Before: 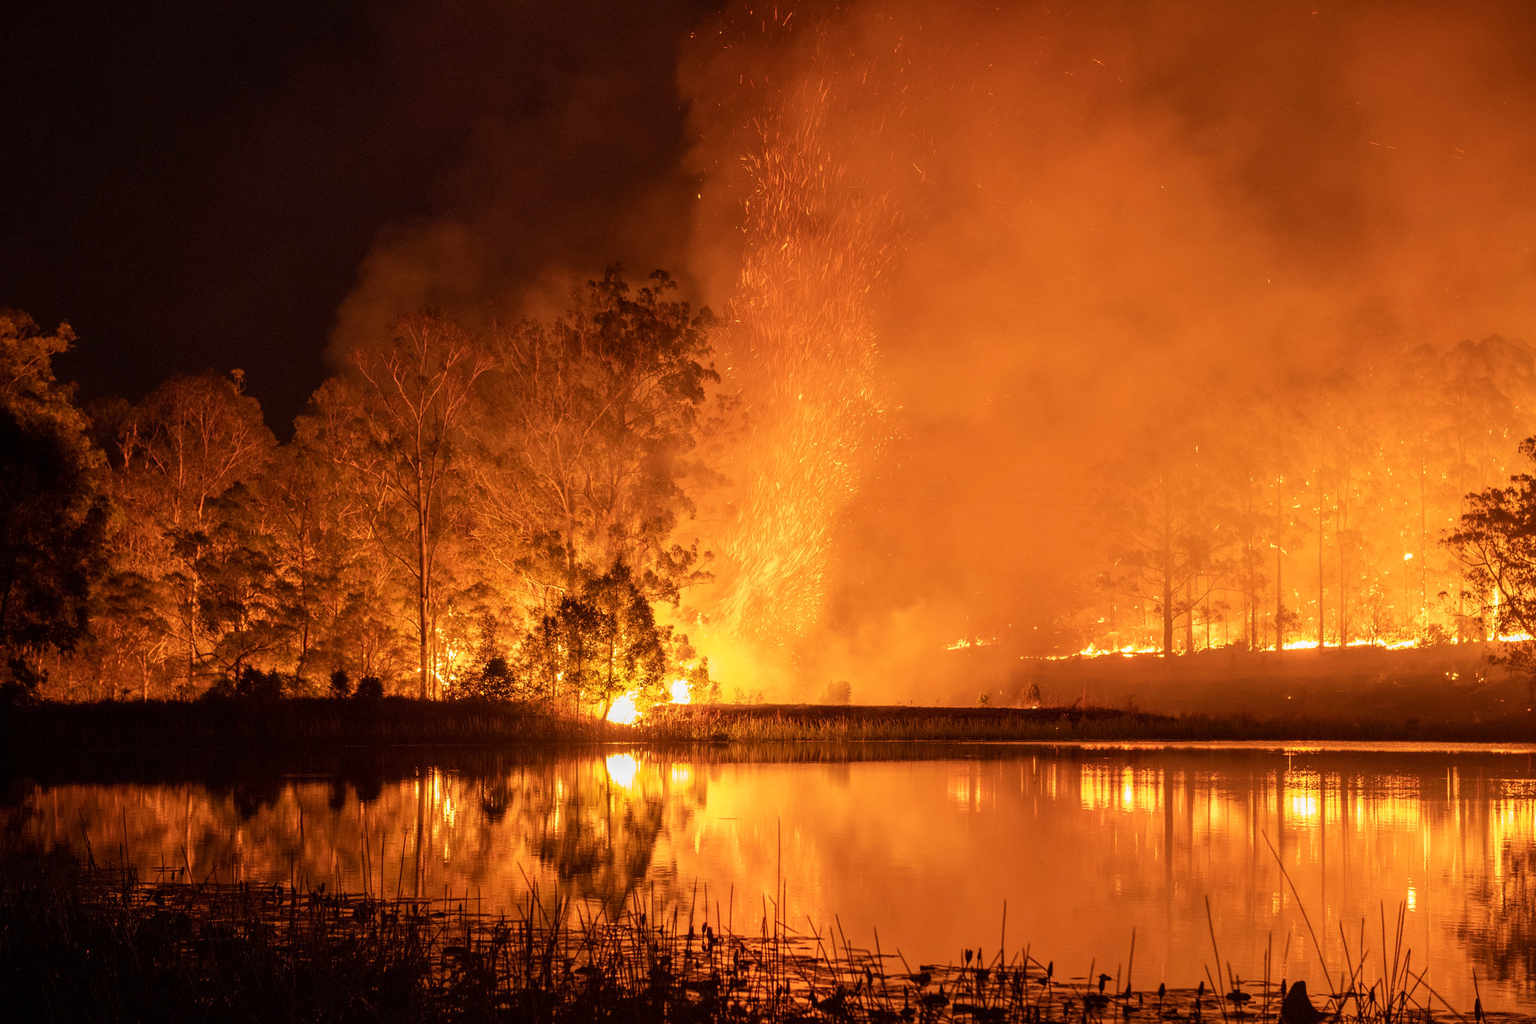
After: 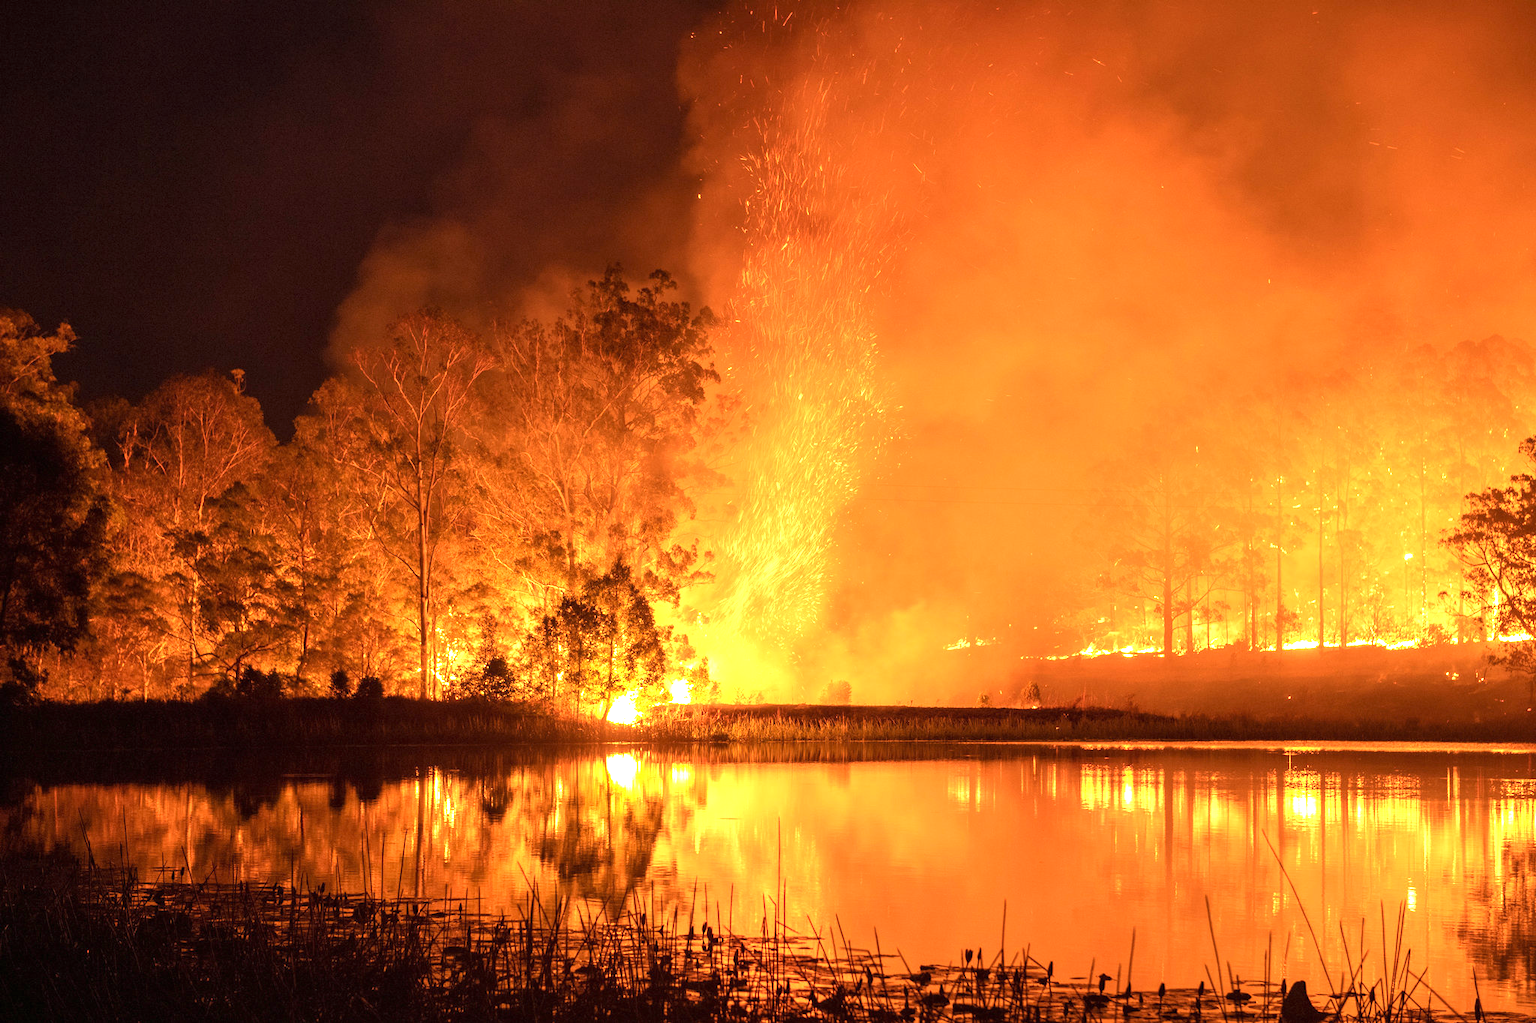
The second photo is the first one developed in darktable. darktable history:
exposure: black level correction 0, exposure 0.95 EV, compensate highlight preservation false
